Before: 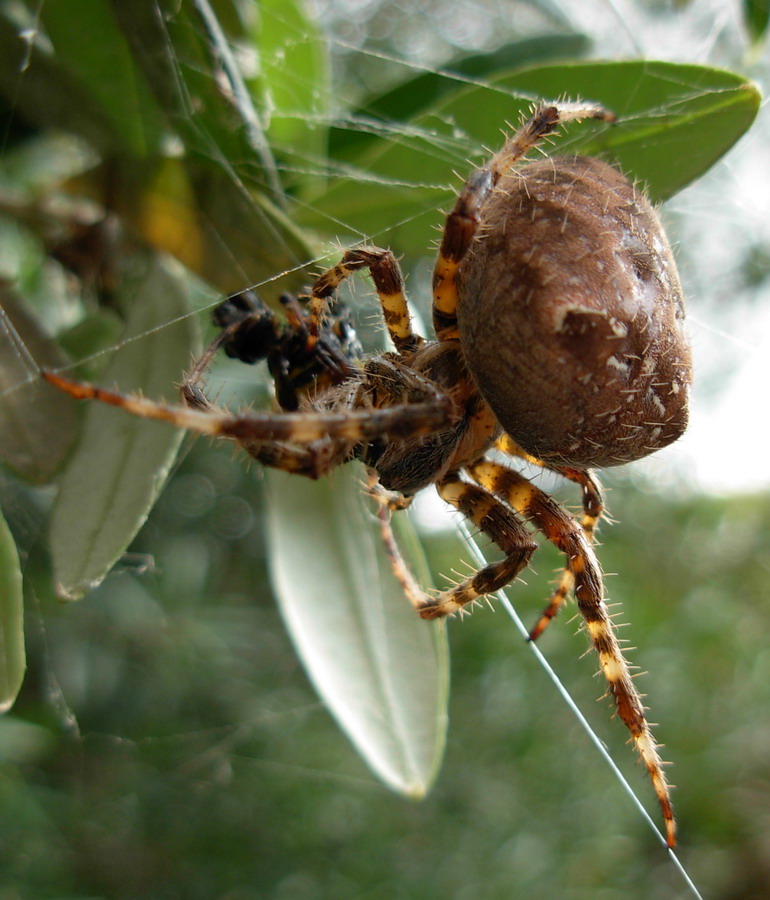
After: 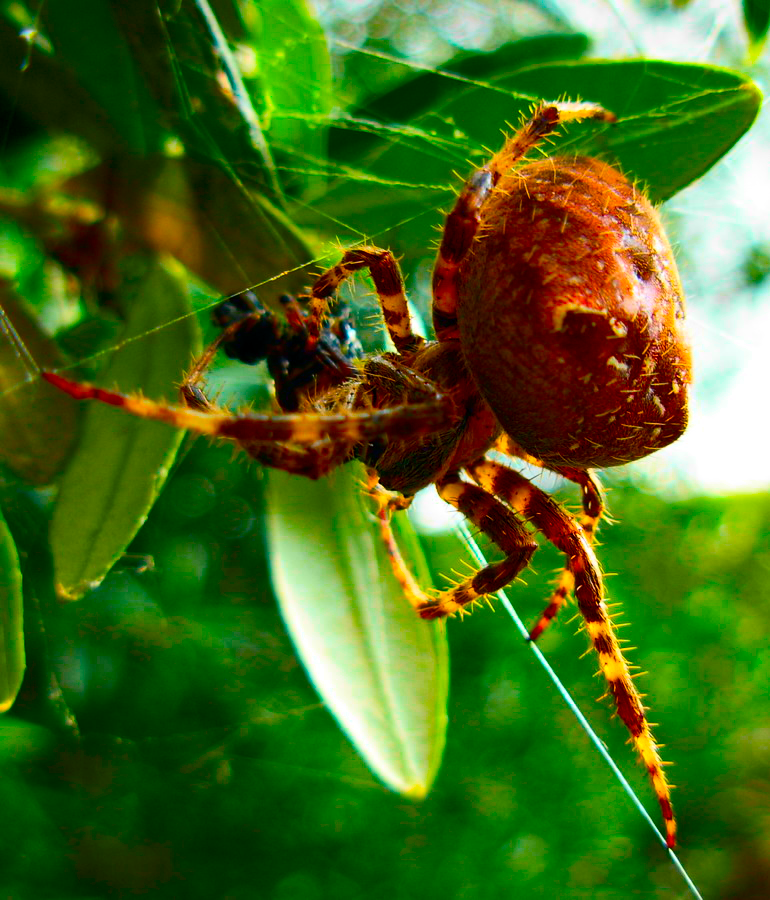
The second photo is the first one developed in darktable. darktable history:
color balance rgb: shadows lift › chroma 2.023%, shadows lift › hue 215.42°, perceptual saturation grading › global saturation 64.163%, perceptual saturation grading › highlights 48.996%, perceptual saturation grading › shadows 29.443%, global vibrance 20%
contrast brightness saturation: contrast 0.266, brightness 0.015, saturation 0.886
